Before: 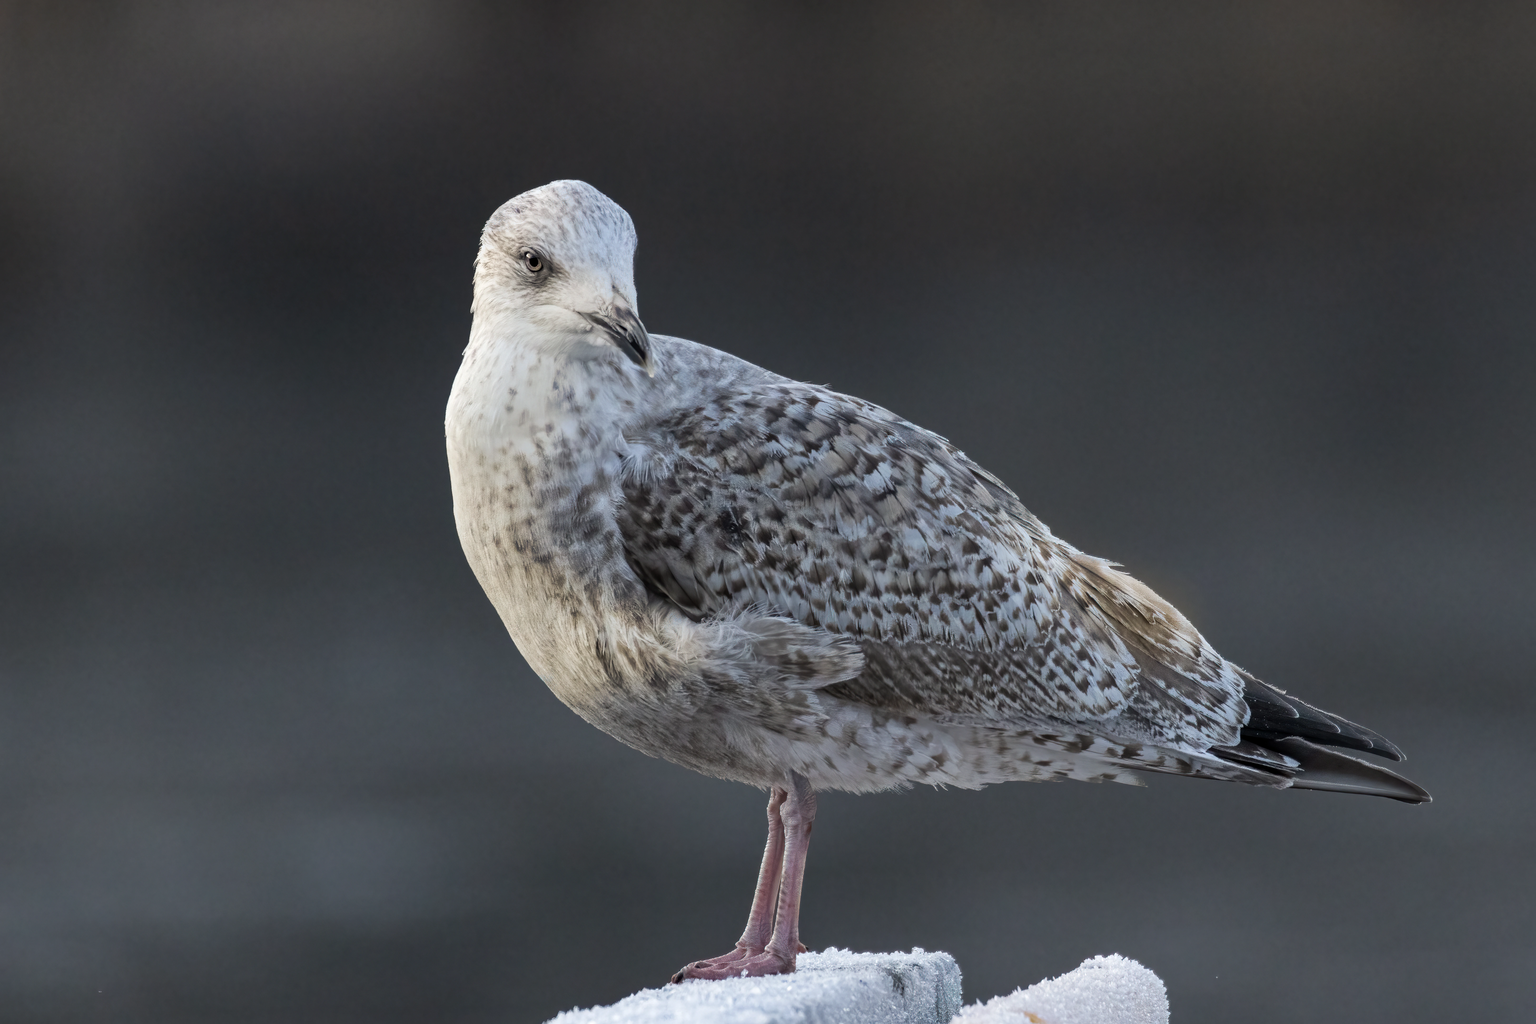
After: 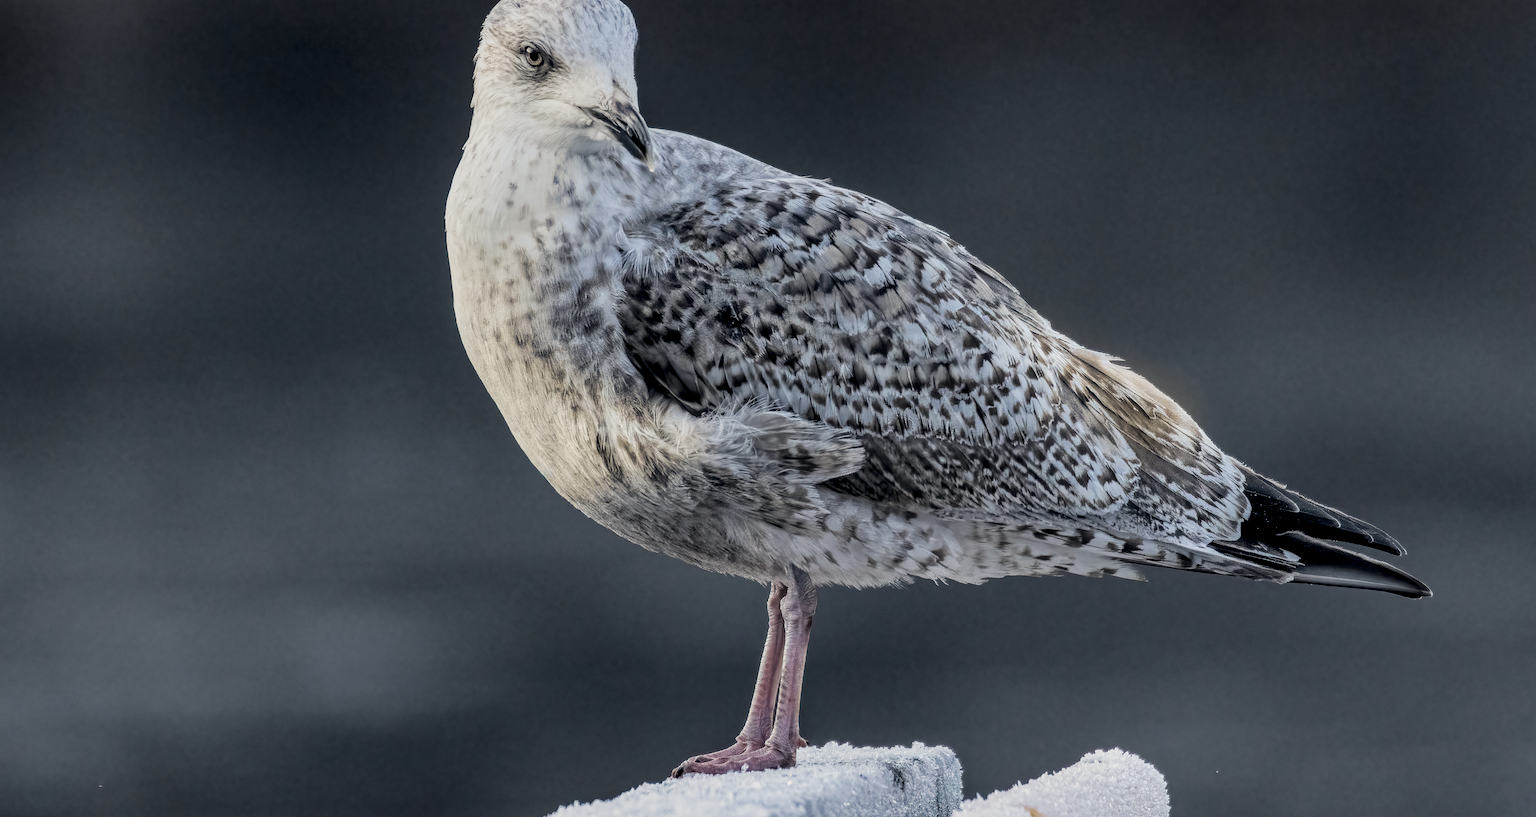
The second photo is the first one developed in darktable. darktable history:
filmic rgb: black relative exposure -7.65 EV, white relative exposure 4.56 EV, hardness 3.61, add noise in highlights 0.001, color science v3 (2019), use custom middle-gray values true, contrast in highlights soft
sharpen: on, module defaults
color correction: highlights a* 0.372, highlights b* 2.72, shadows a* -1.1, shadows b* -4.62
local contrast: detail 150%
crop and rotate: top 20.123%
